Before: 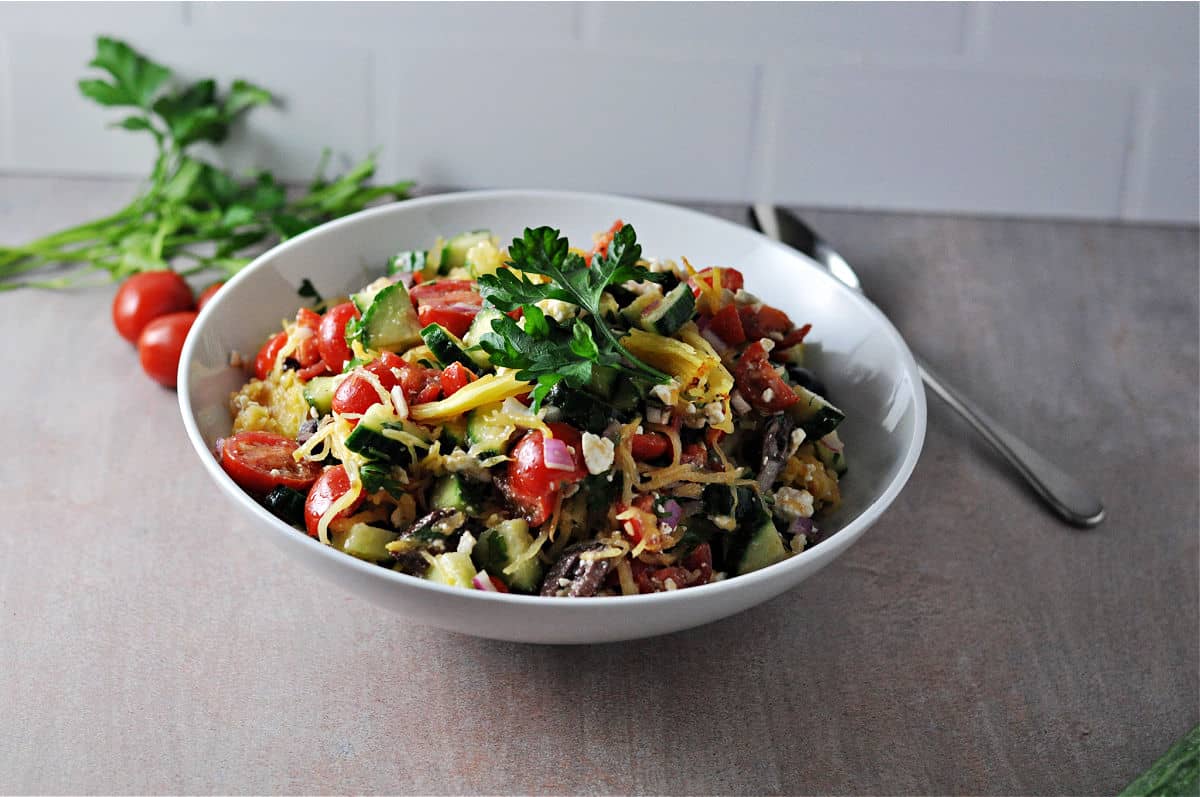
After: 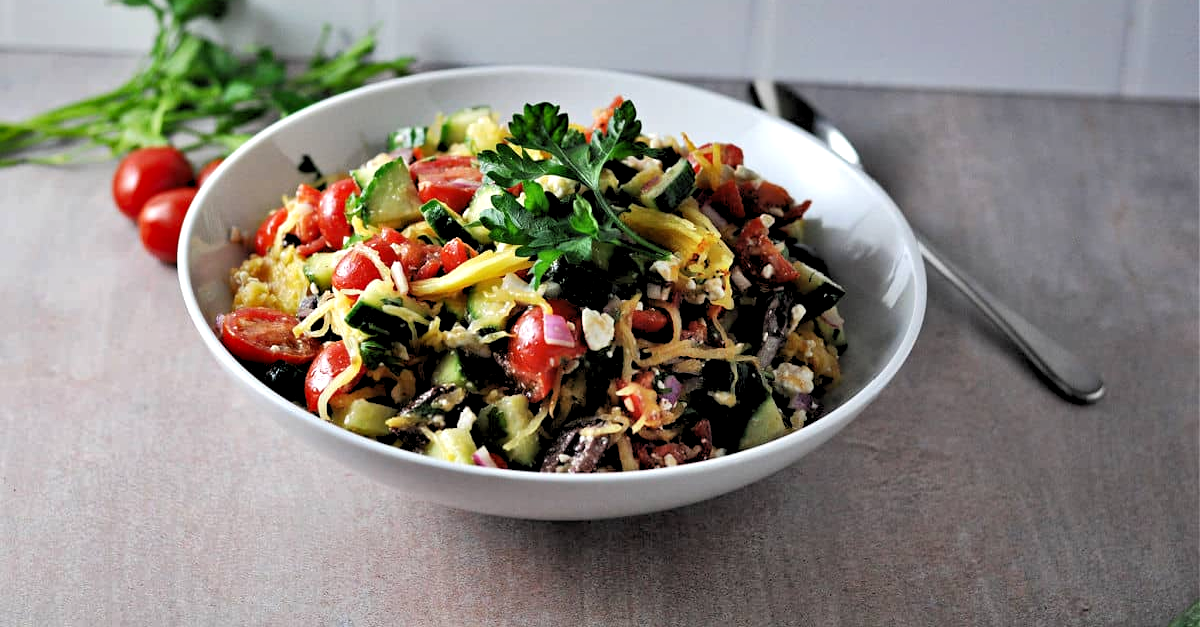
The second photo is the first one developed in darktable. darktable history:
shadows and highlights: shadows 60, soften with gaussian
rgb levels: levels [[0.01, 0.419, 0.839], [0, 0.5, 1], [0, 0.5, 1]]
crop and rotate: top 15.774%, bottom 5.506%
